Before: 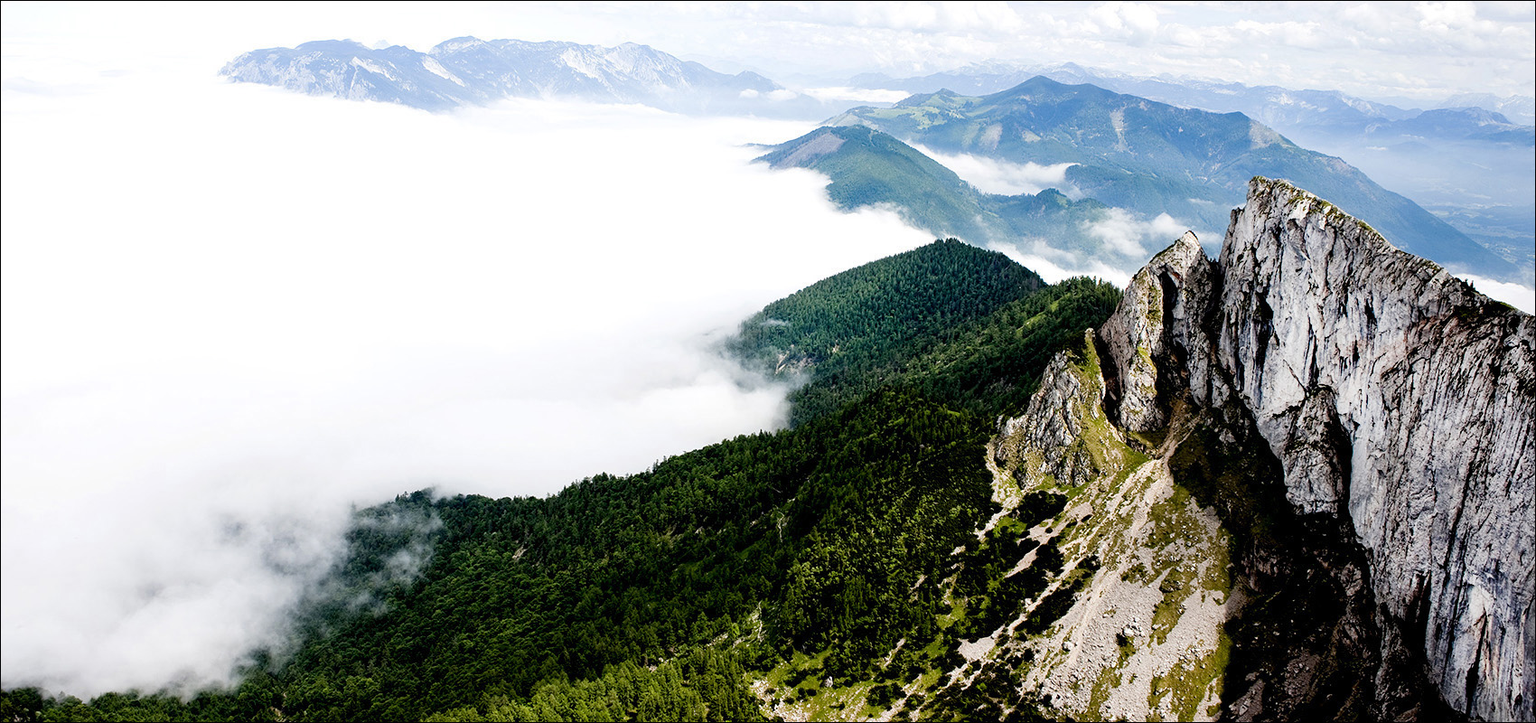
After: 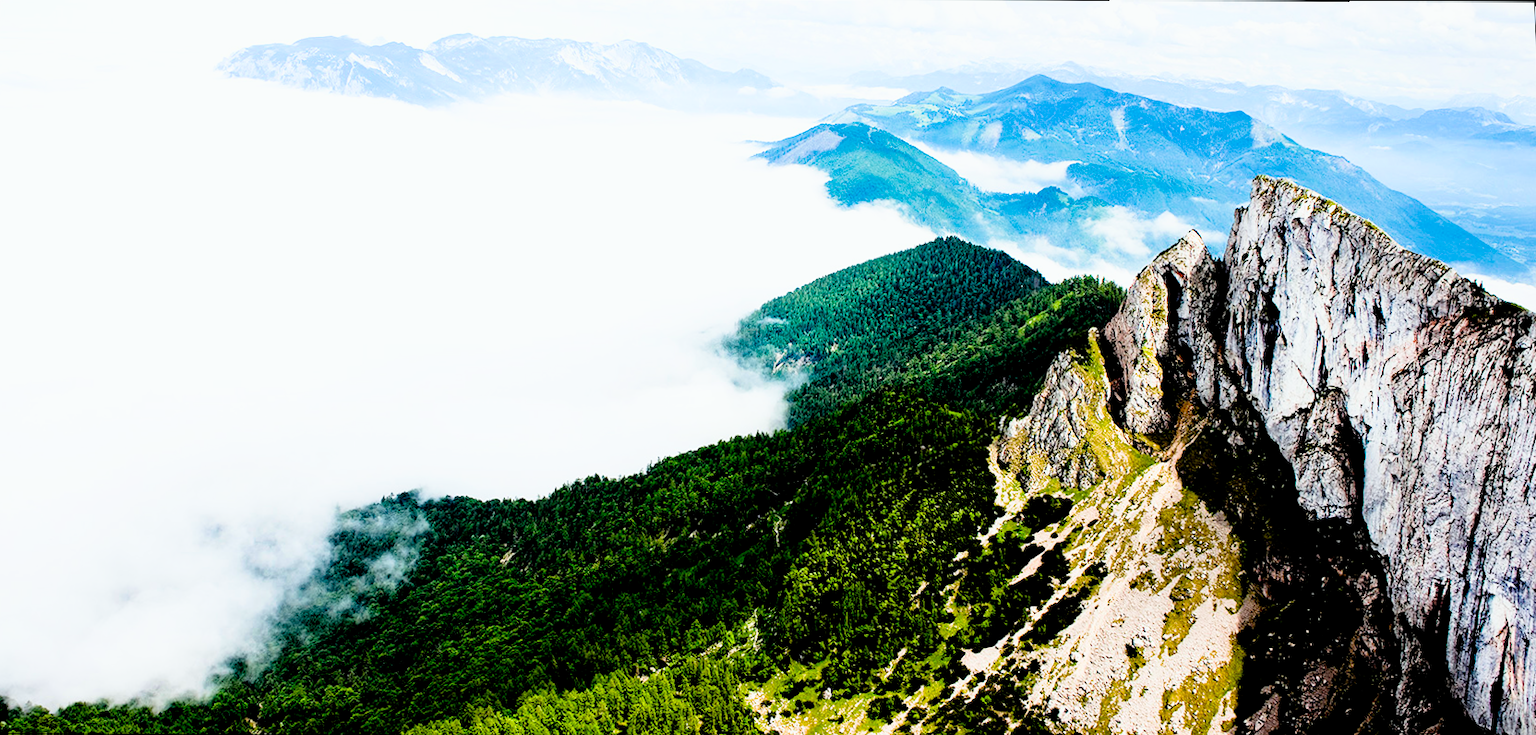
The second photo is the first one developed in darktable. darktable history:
exposure: black level correction 0, exposure 1.1 EV, compensate exposure bias true, compensate highlight preservation false
rotate and perspective: rotation 0.226°, lens shift (vertical) -0.042, crop left 0.023, crop right 0.982, crop top 0.006, crop bottom 0.994
white balance: red 0.978, blue 0.999
haze removal: compatibility mode true, adaptive false
filmic rgb: black relative exposure -7.75 EV, white relative exposure 4.4 EV, threshold 3 EV, target black luminance 0%, hardness 3.76, latitude 50.51%, contrast 1.074, highlights saturation mix 10%, shadows ↔ highlights balance -0.22%, color science v4 (2020), enable highlight reconstruction true
